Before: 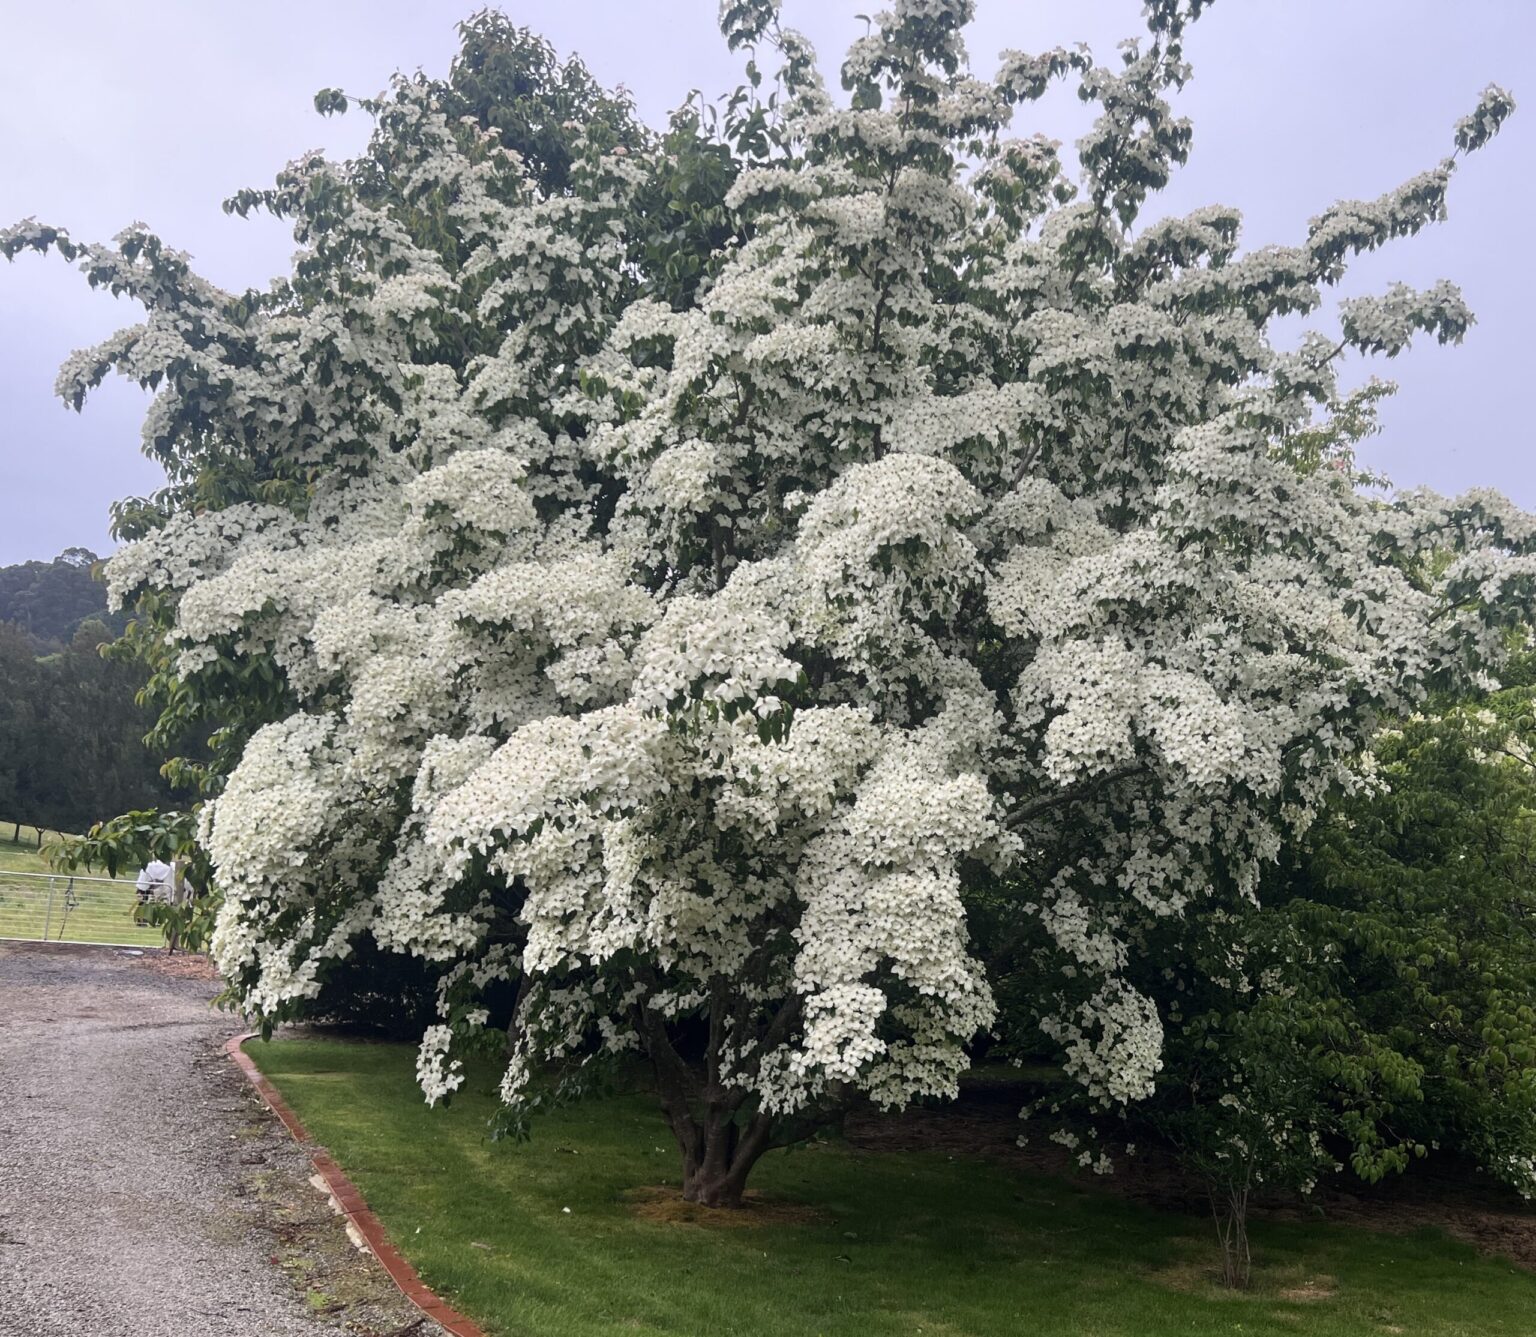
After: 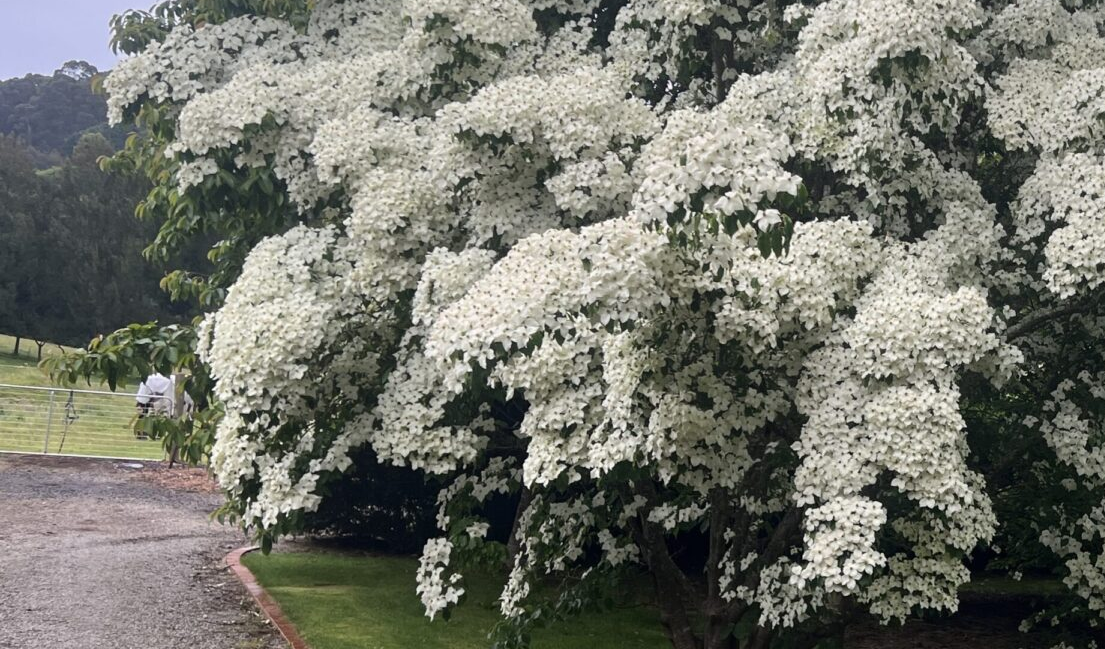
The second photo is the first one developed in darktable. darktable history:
crop: top 36.476%, right 28.002%, bottom 14.972%
